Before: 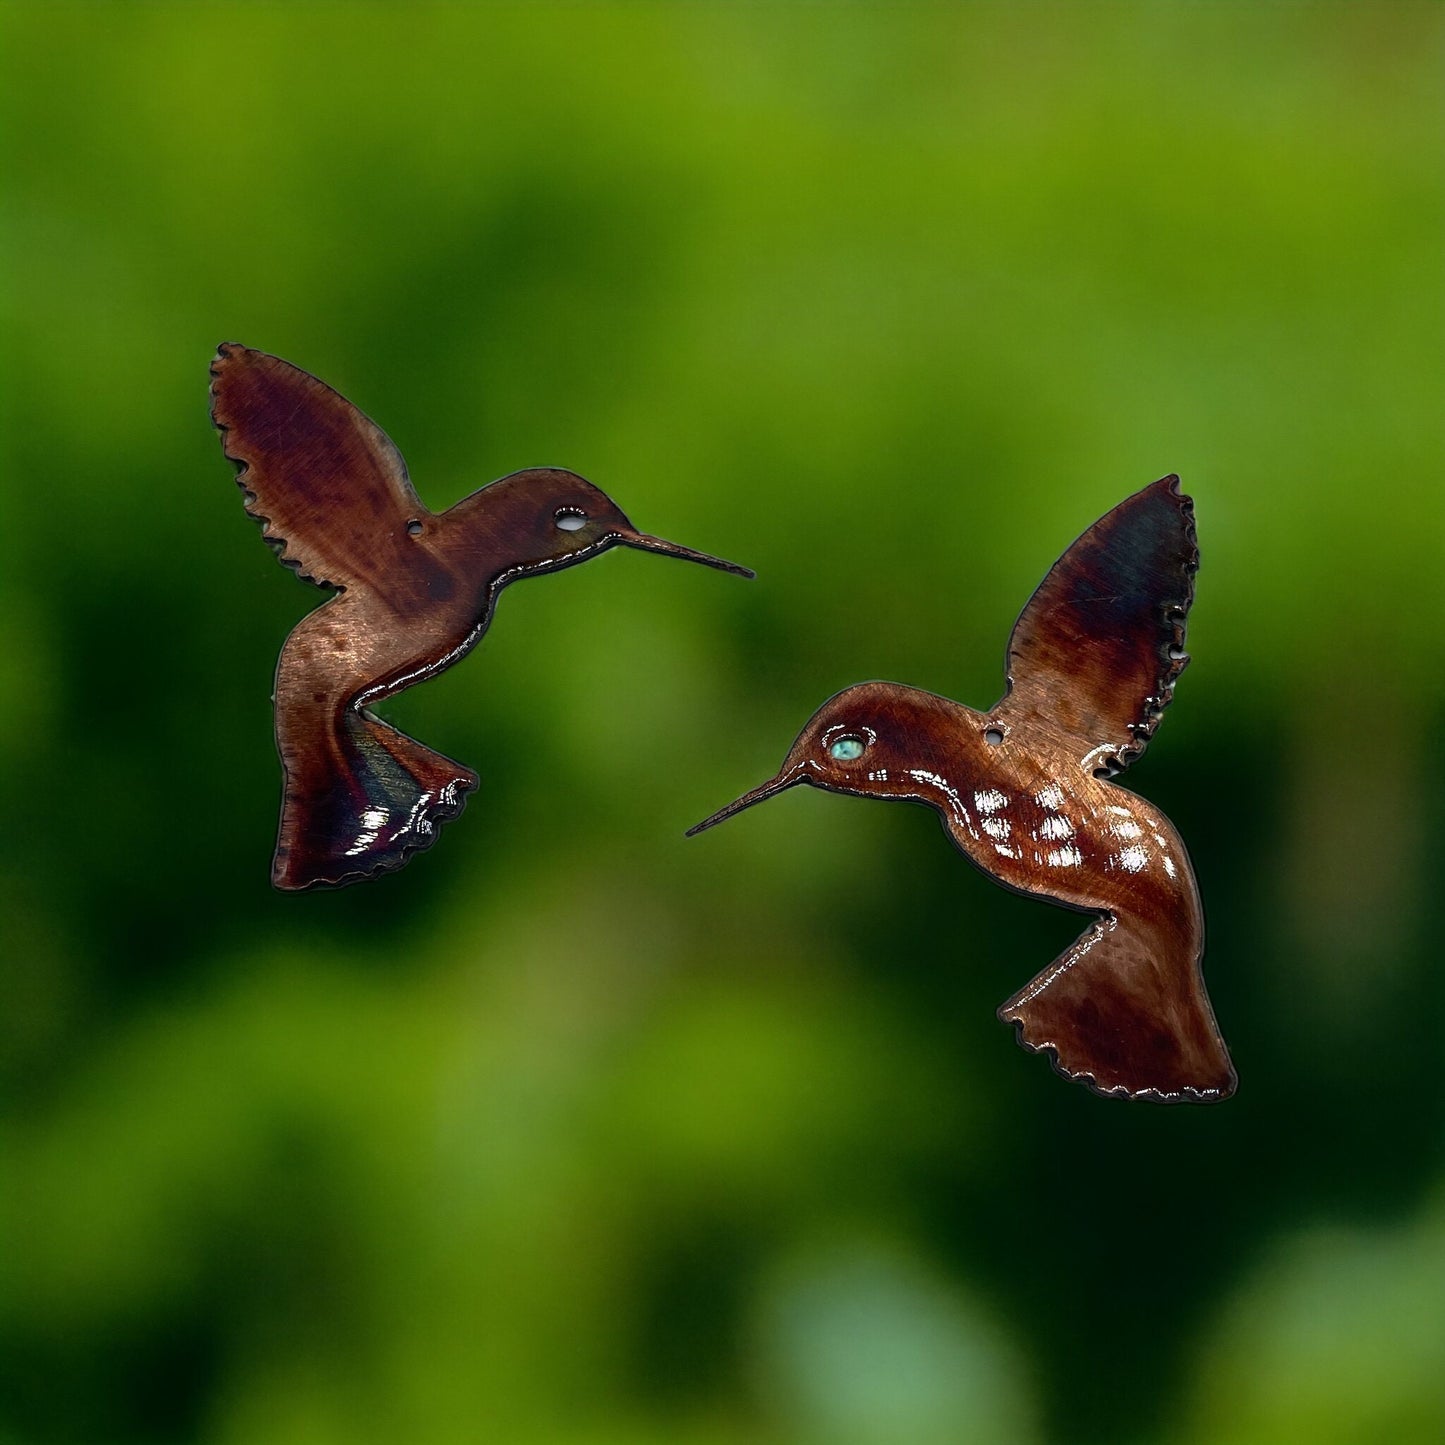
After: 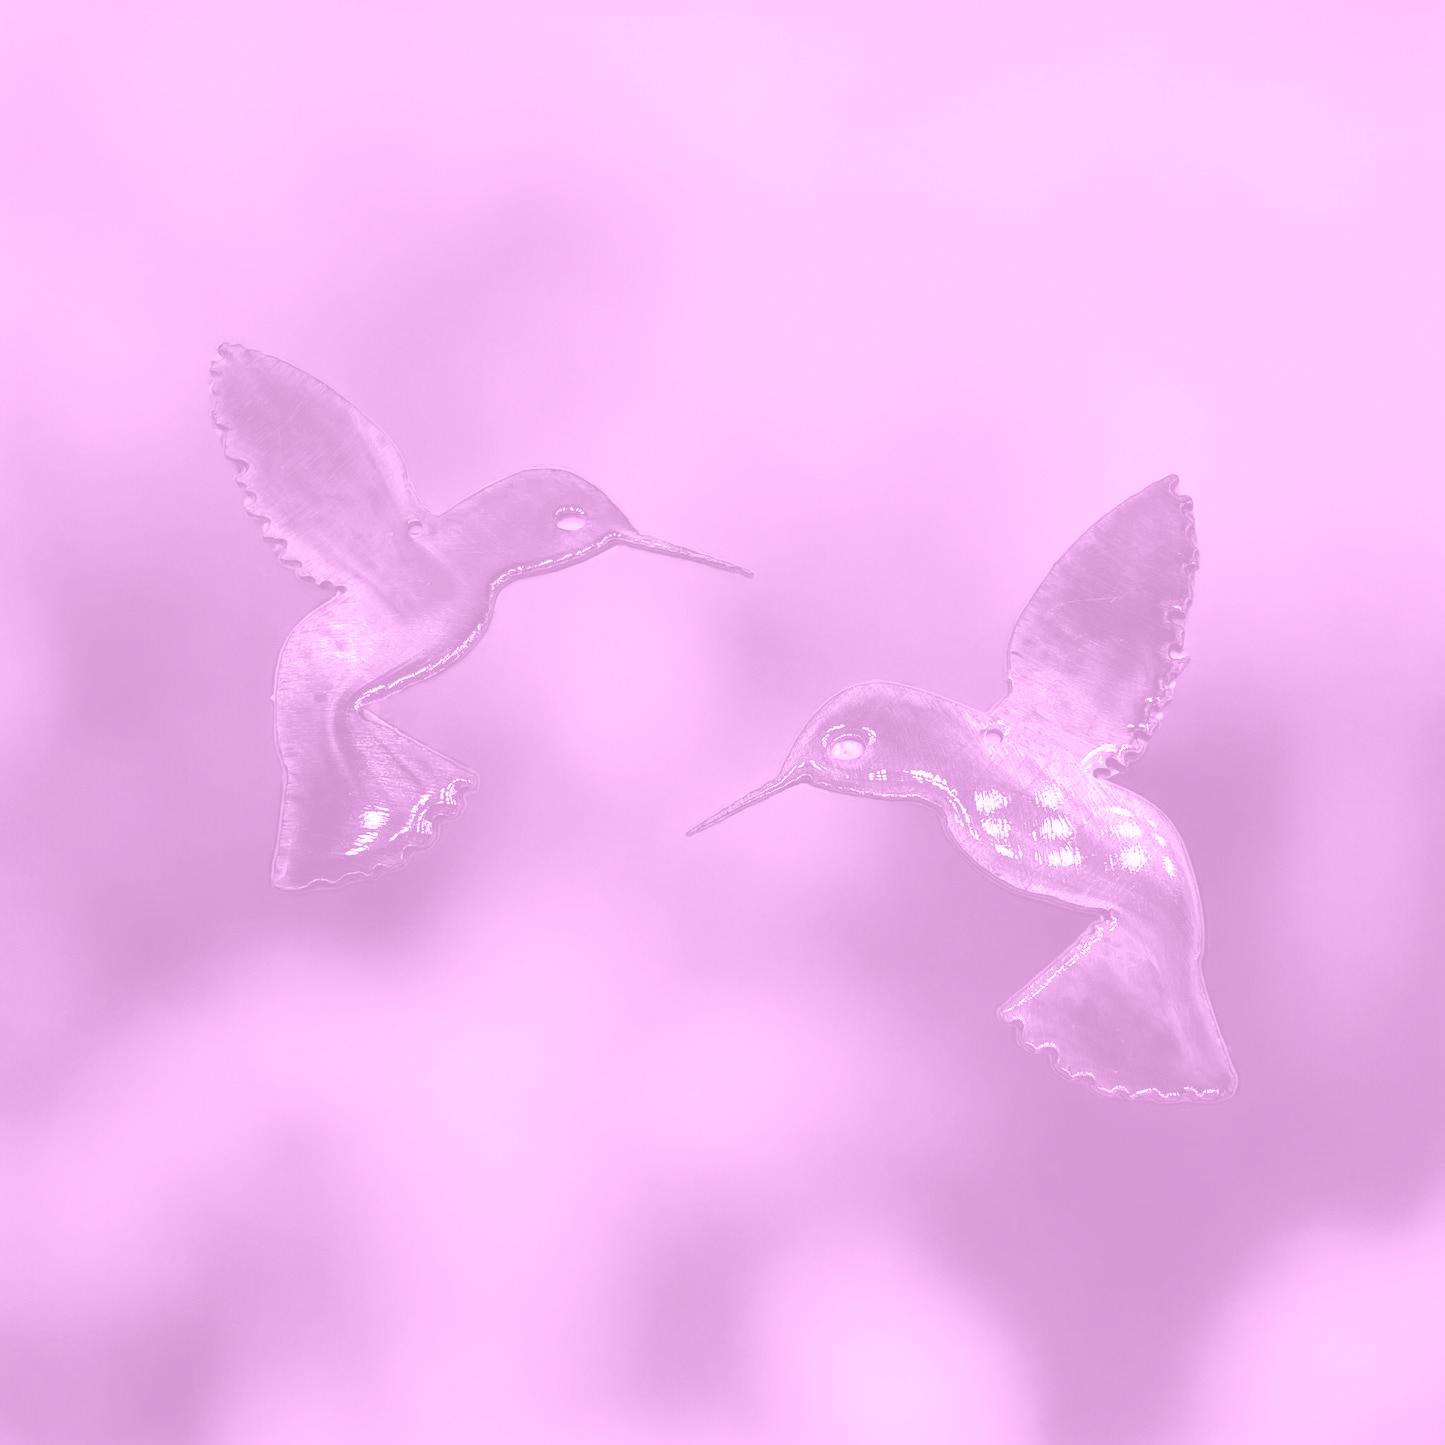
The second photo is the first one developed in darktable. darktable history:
white balance: emerald 1
exposure: black level correction 0, exposure 0.9 EV, compensate highlight preservation false
colorize: hue 331.2°, saturation 75%, source mix 30.28%, lightness 70.52%, version 1
